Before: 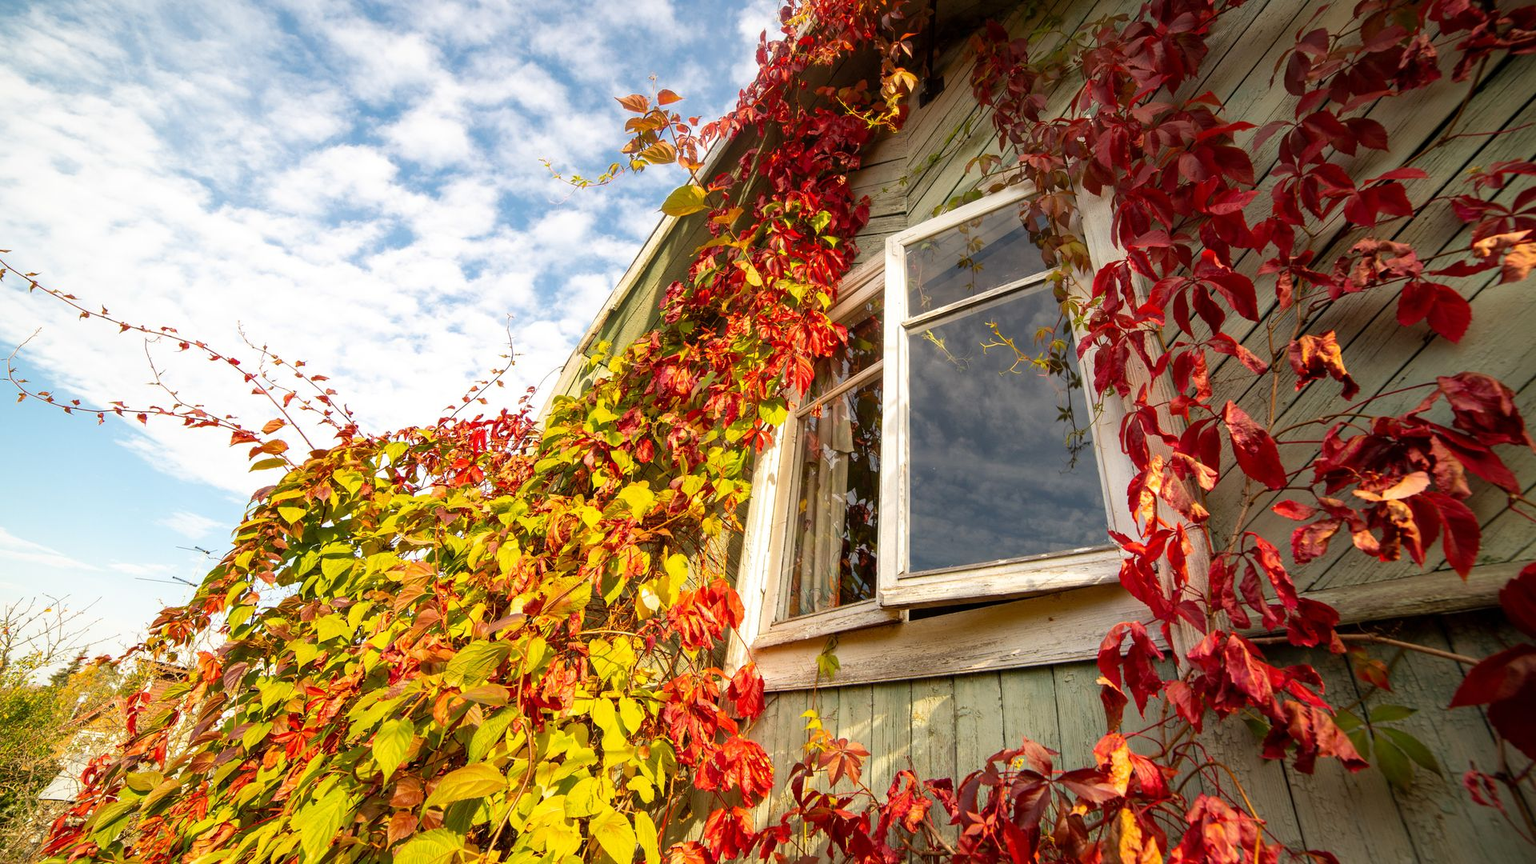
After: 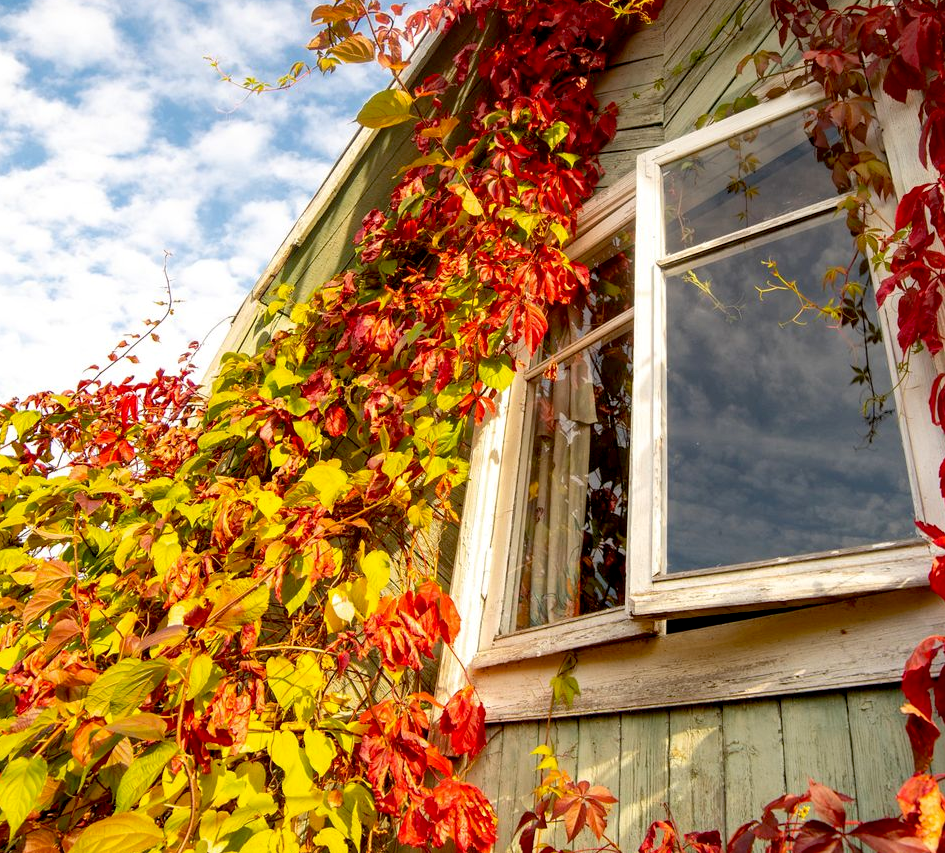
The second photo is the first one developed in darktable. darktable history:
crop and rotate: angle 0.02°, left 24.469%, top 13.142%, right 26.241%, bottom 7.741%
exposure: black level correction 0.01, exposure 0.009 EV, compensate highlight preservation false
